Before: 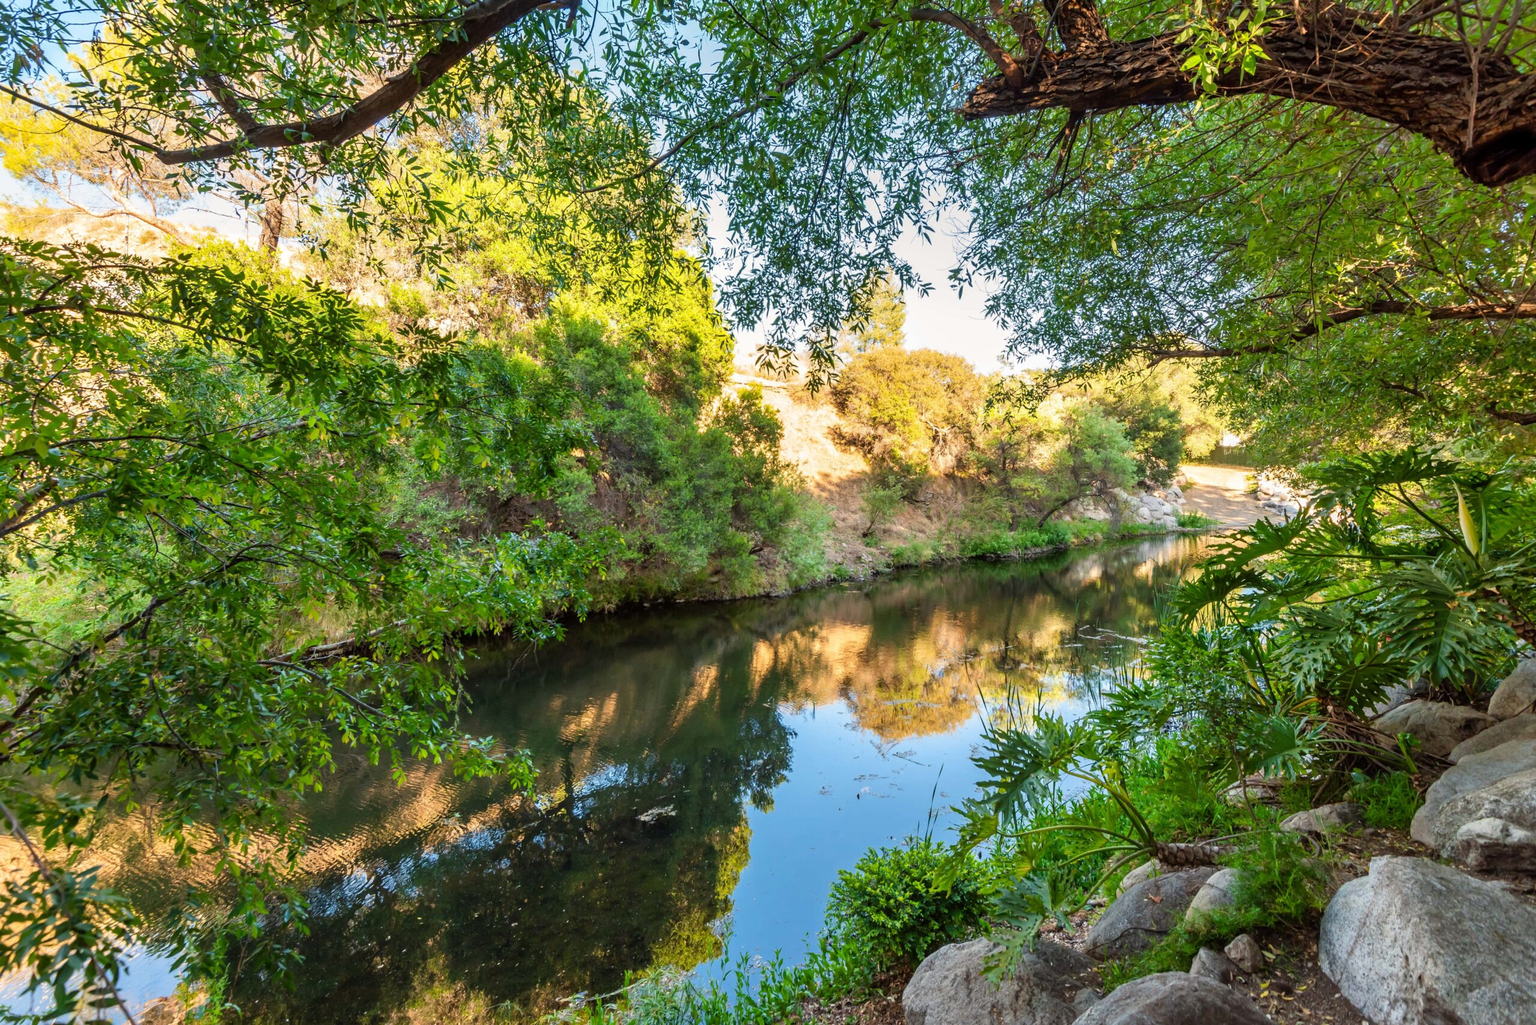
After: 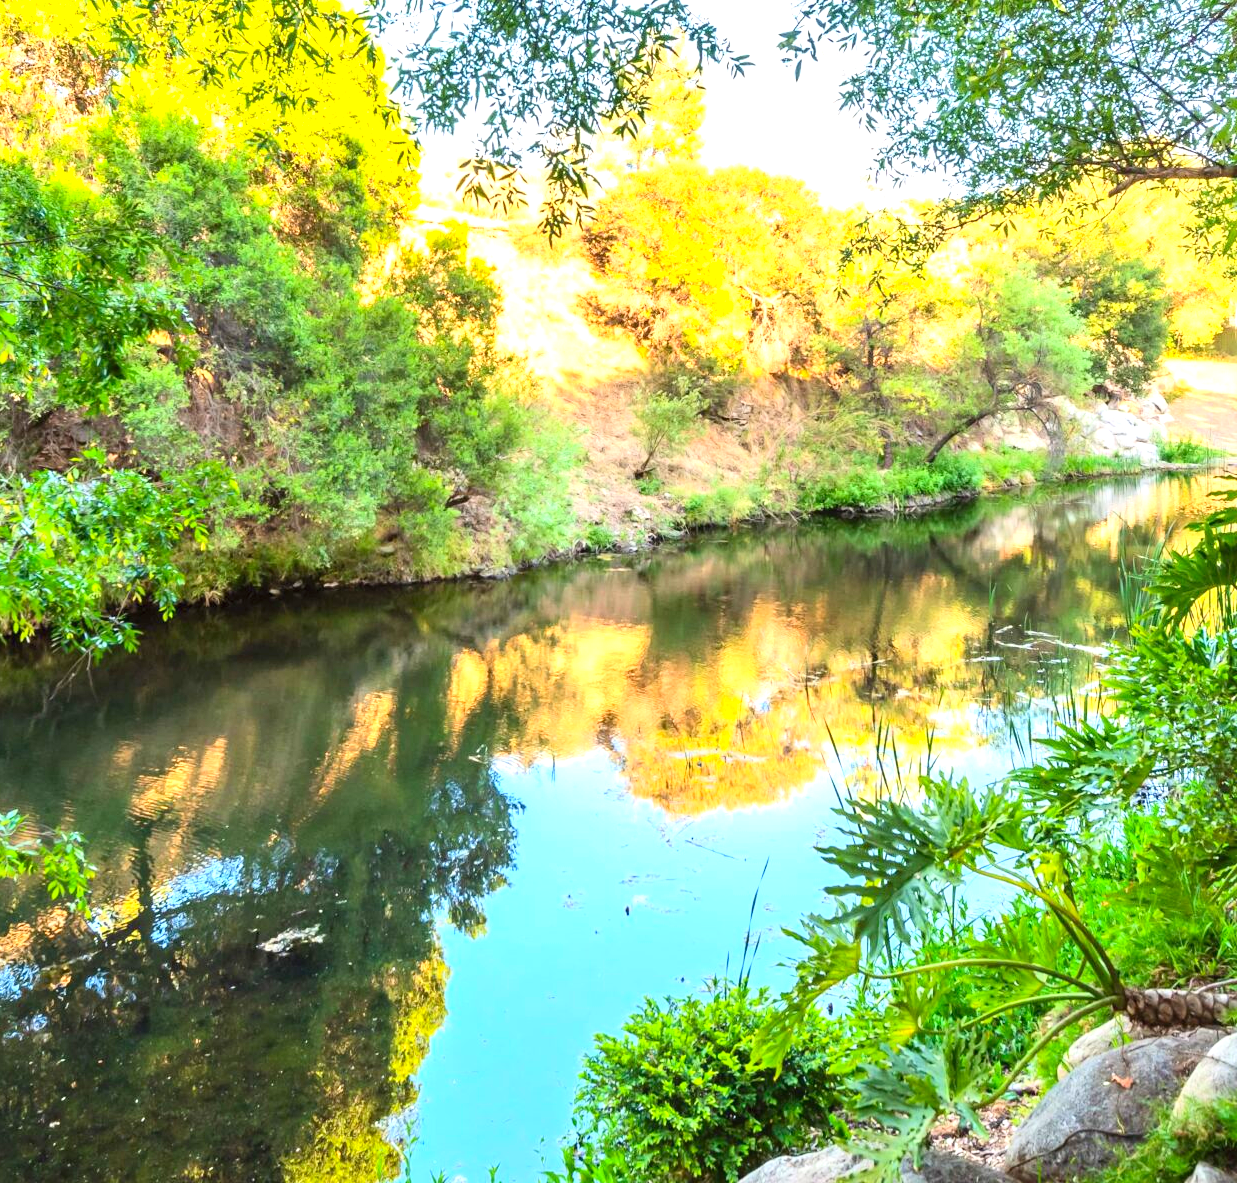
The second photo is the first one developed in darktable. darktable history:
crop: left 31.405%, top 24.454%, right 20.253%, bottom 6.278%
contrast brightness saturation: contrast 0.199, brightness 0.164, saturation 0.221
exposure: exposure 1.001 EV, compensate exposure bias true, compensate highlight preservation false
